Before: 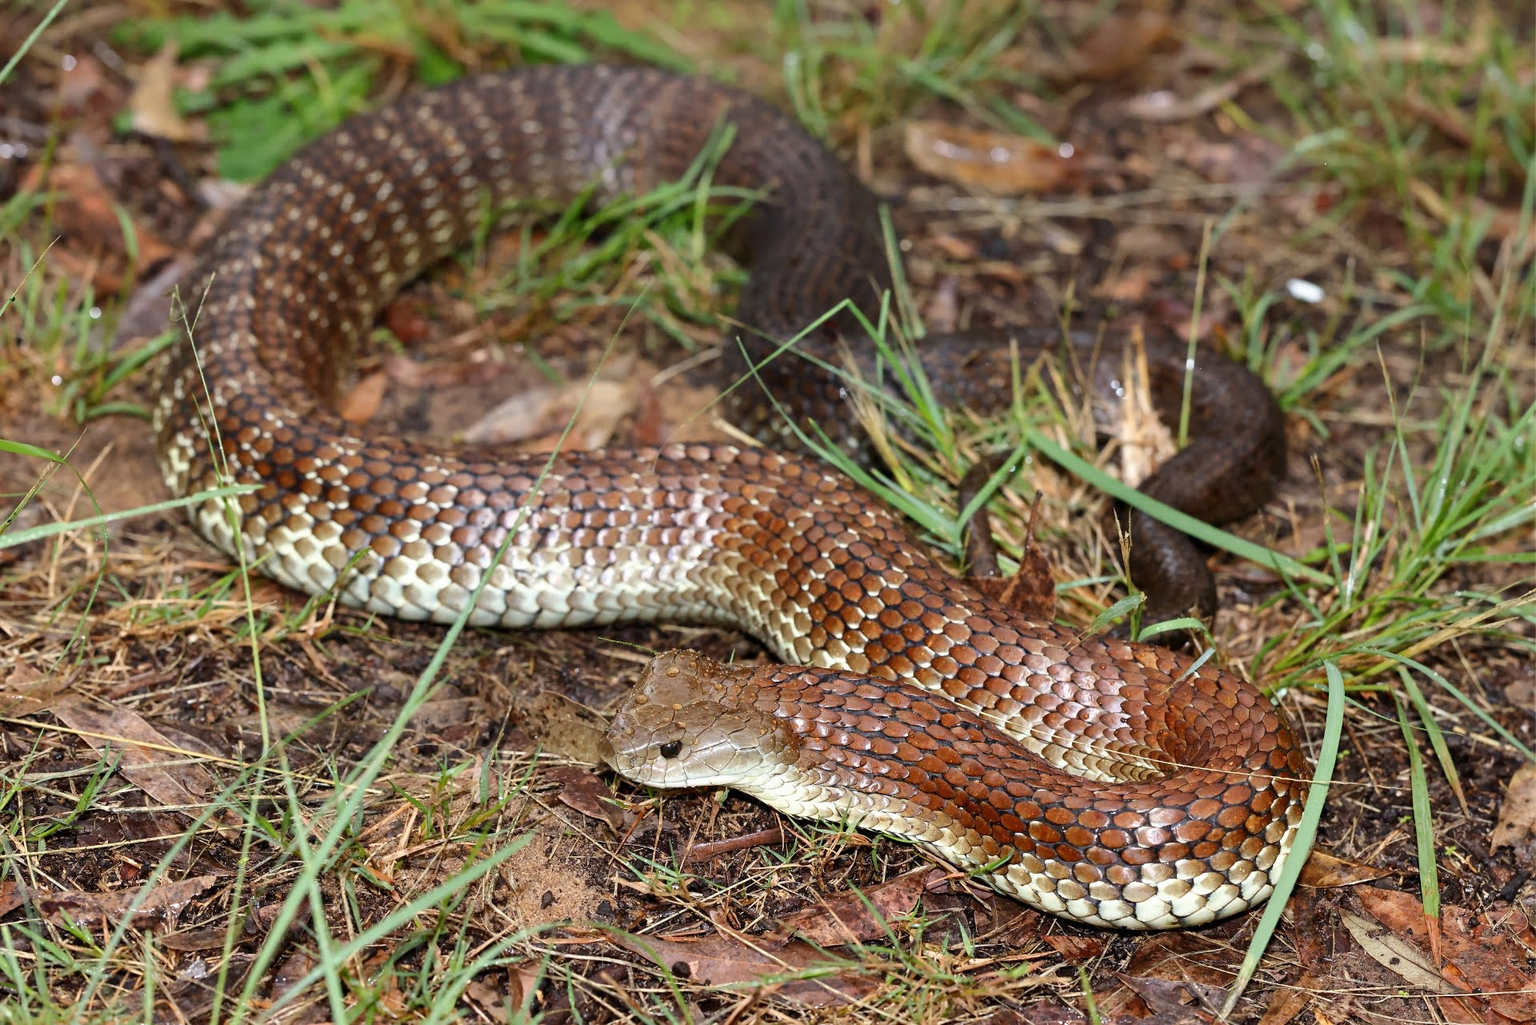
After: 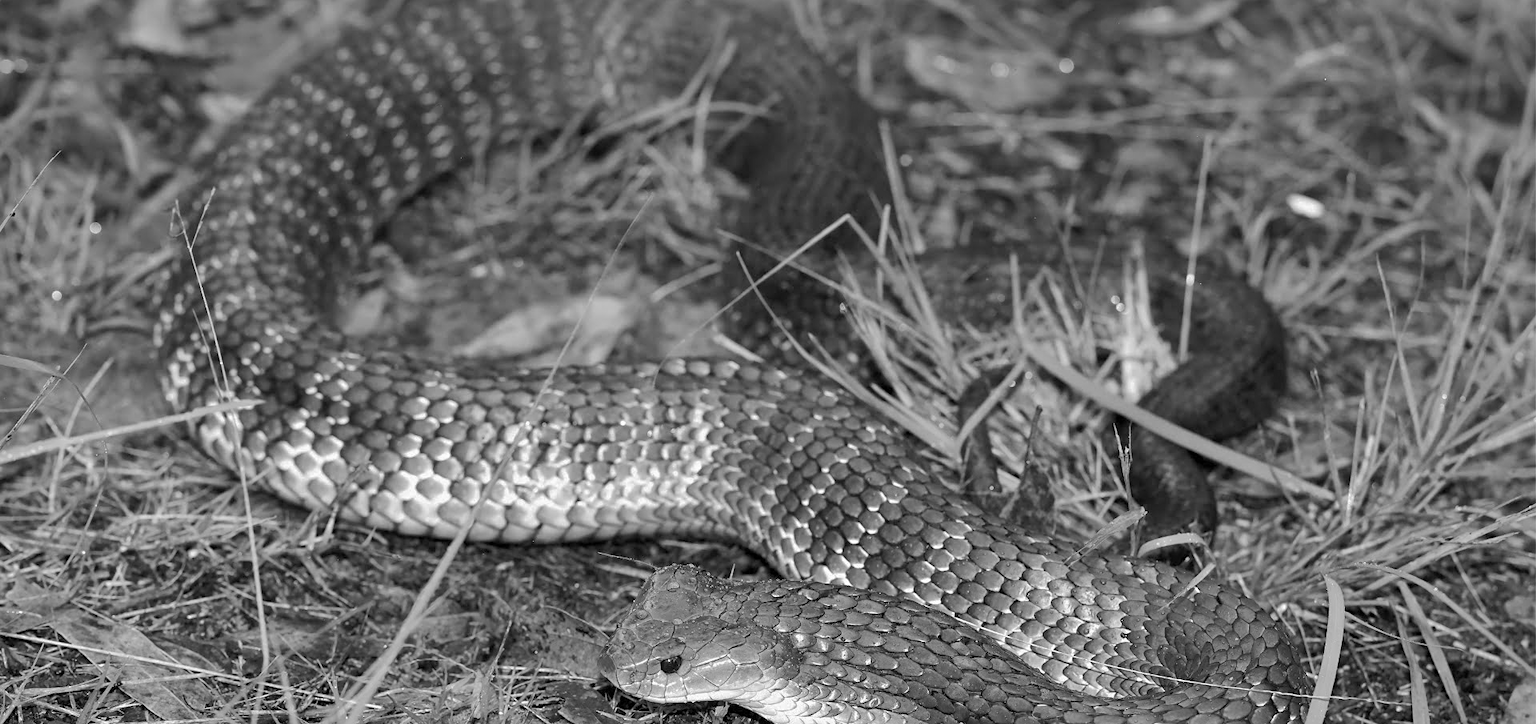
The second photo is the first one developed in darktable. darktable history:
monochrome: a 32, b 64, size 2.3
sharpen: amount 0.2
crop and rotate: top 8.293%, bottom 20.996%
shadows and highlights: highlights -60
